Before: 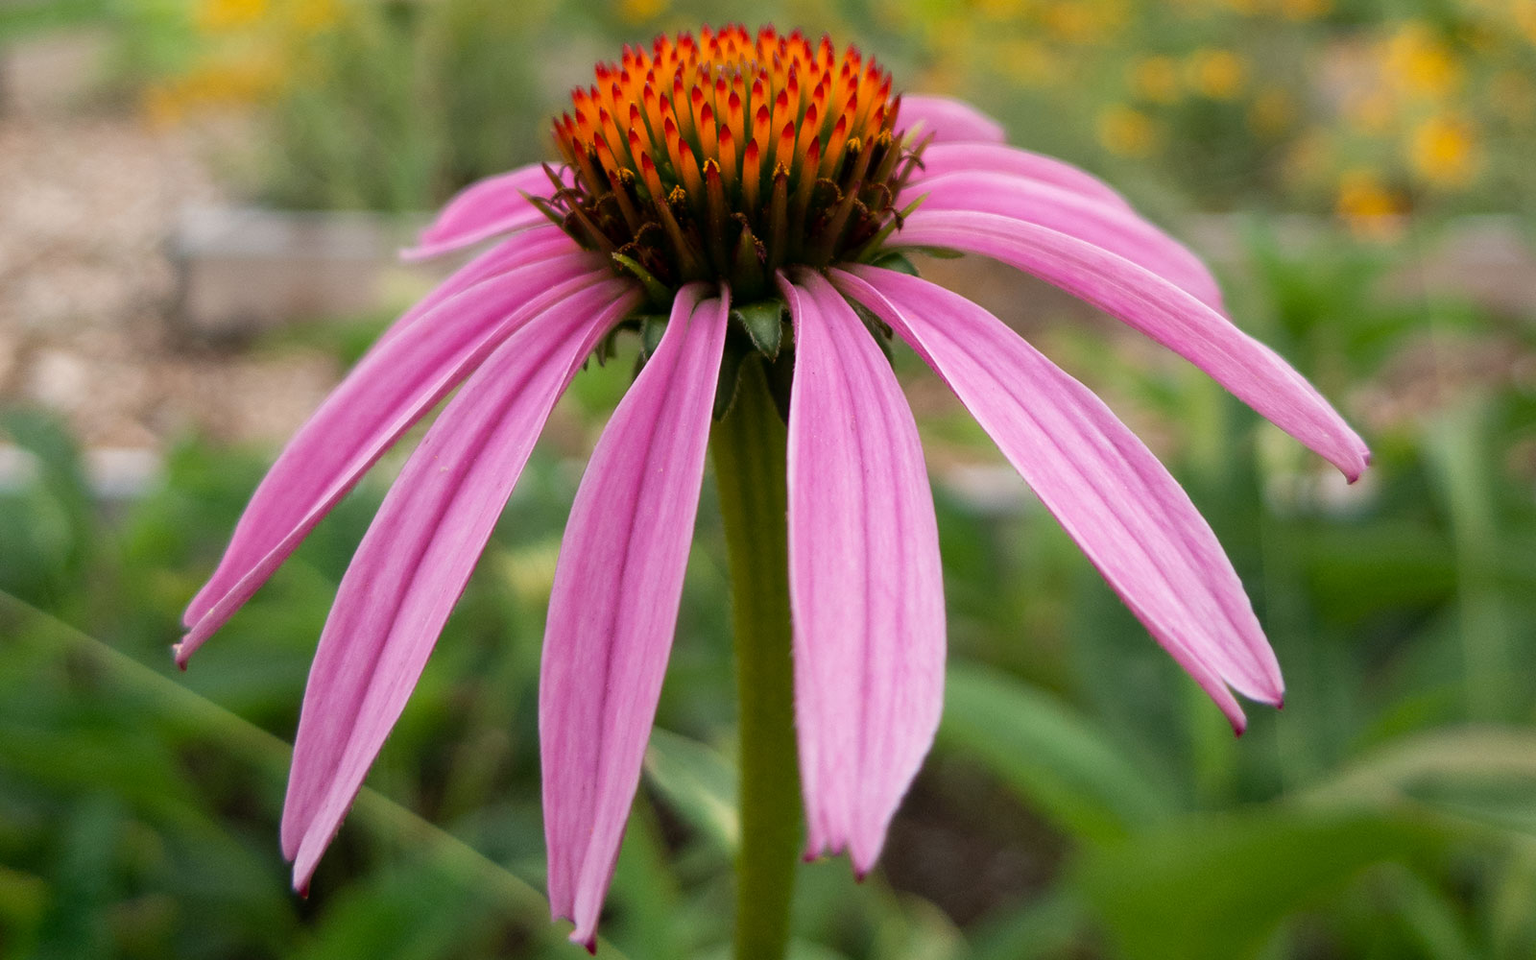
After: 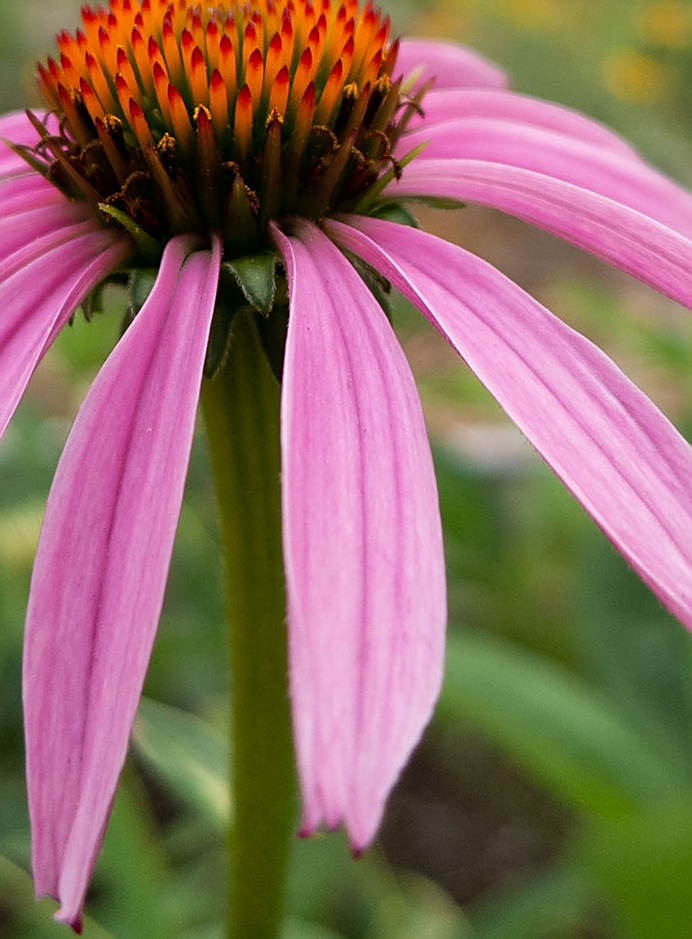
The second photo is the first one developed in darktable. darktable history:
crop: left 33.704%, top 6.024%, right 23.013%
sharpen: on, module defaults
